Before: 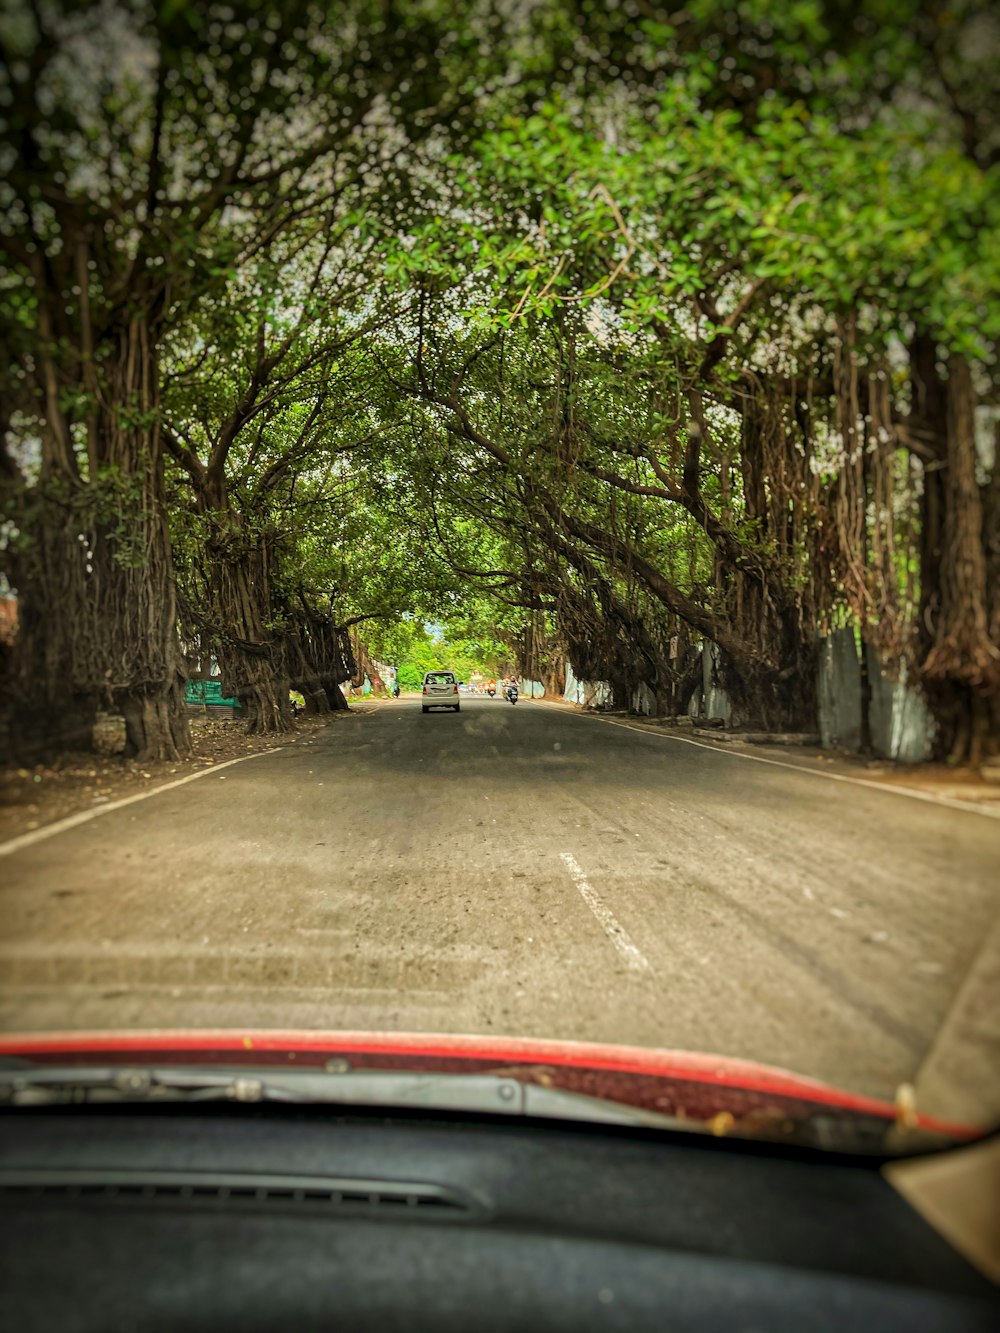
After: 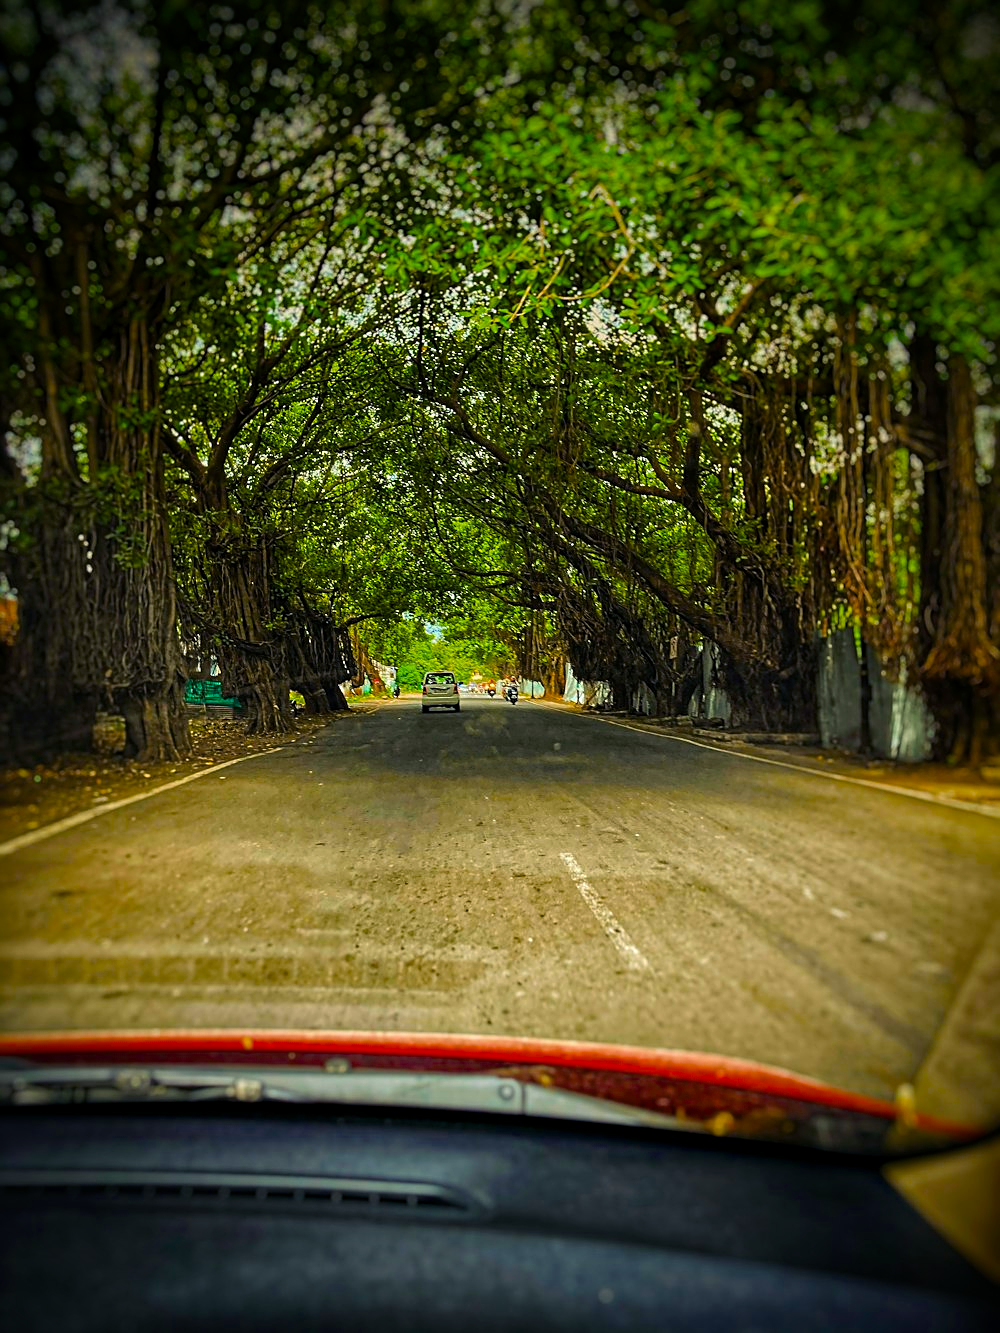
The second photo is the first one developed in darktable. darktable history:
sharpen: on, module defaults
color balance rgb: shadows lift › luminance -21.89%, shadows lift › chroma 9.005%, shadows lift › hue 284.04°, power › luminance -7.96%, power › chroma 1.114%, power › hue 217.16°, linear chroma grading › global chroma 24.659%, perceptual saturation grading › global saturation 25.028%, global vibrance 15.753%, saturation formula JzAzBz (2021)
vignetting: brightness -0.644, saturation -0.007
